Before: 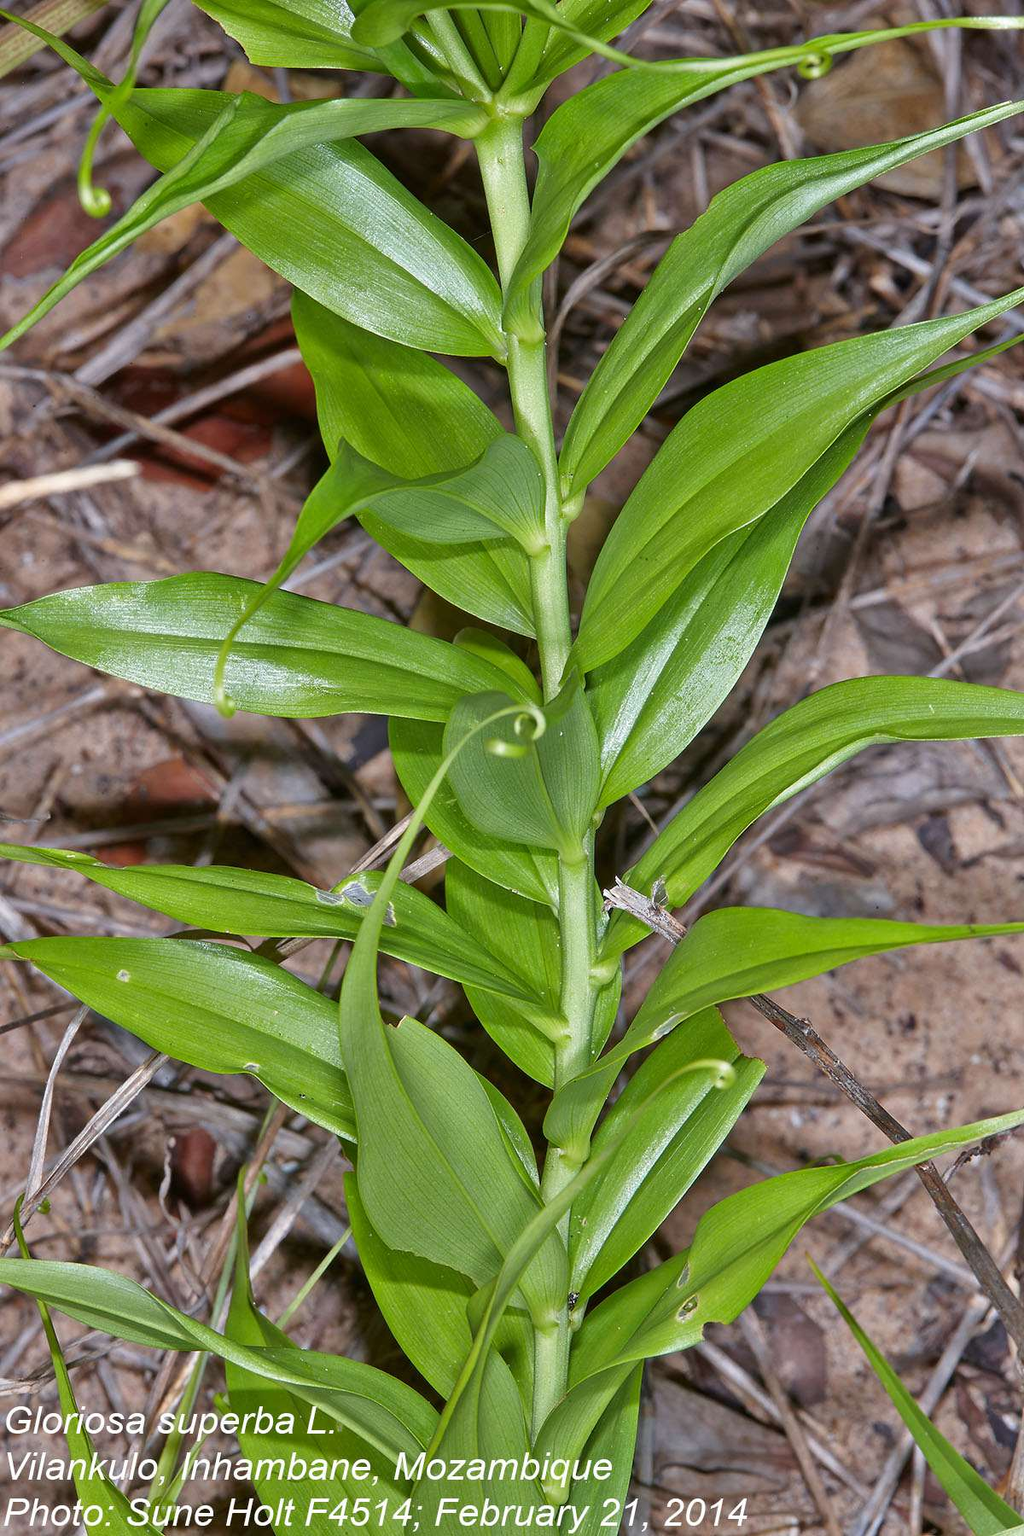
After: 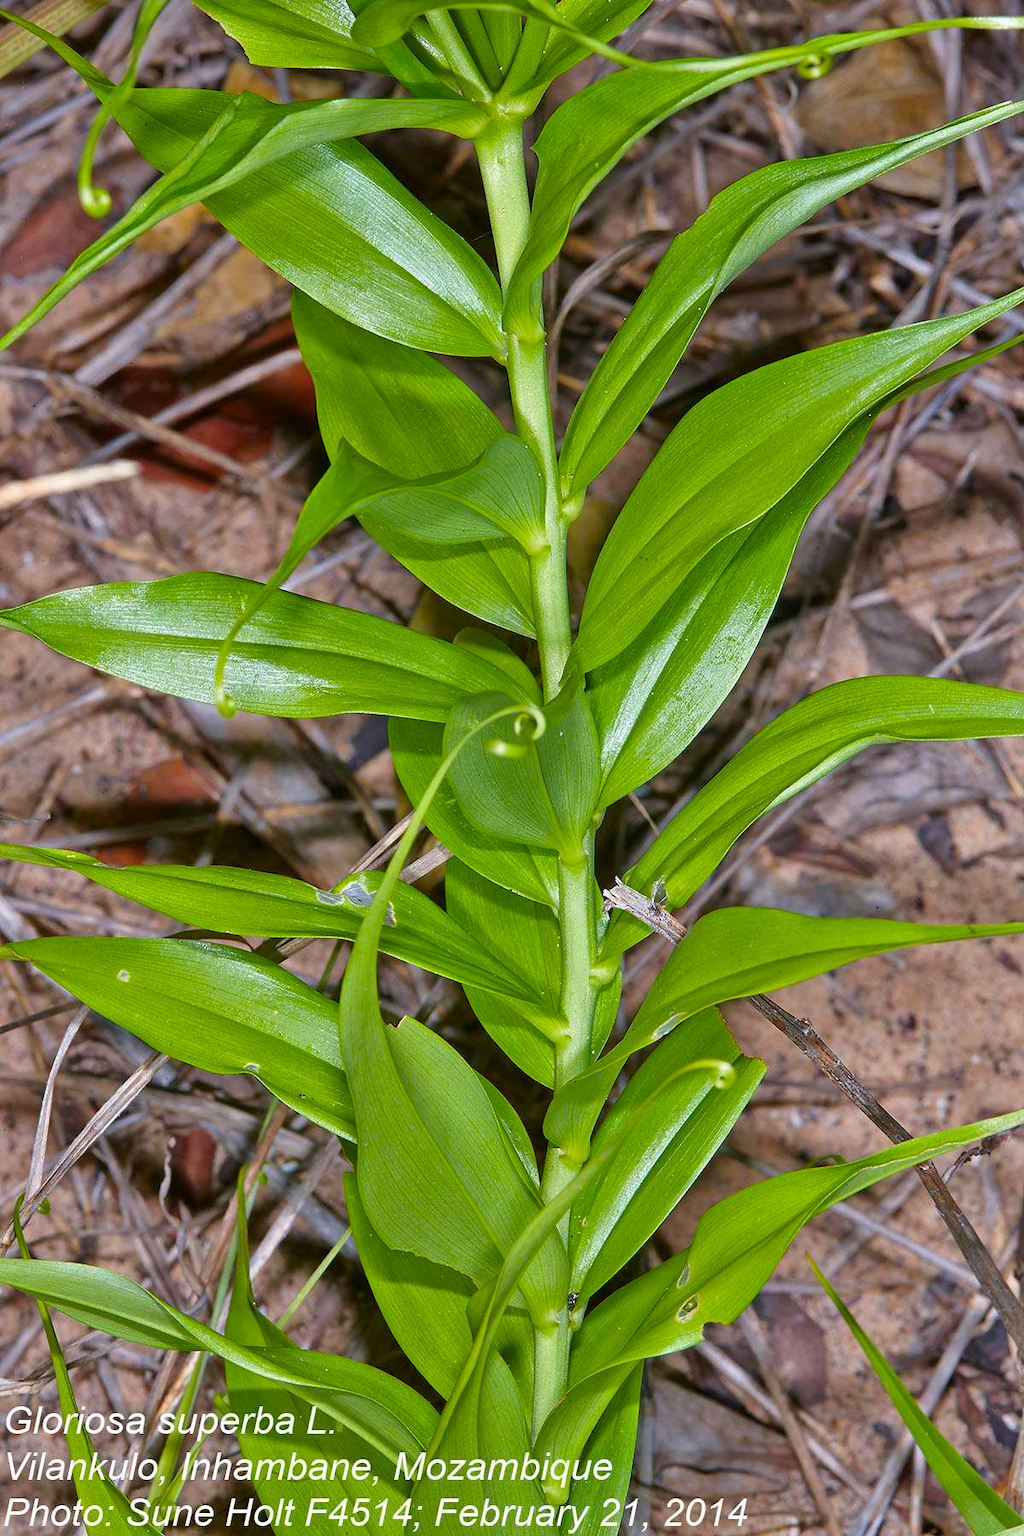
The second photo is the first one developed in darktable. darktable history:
color balance rgb: shadows lift › chroma 1.015%, shadows lift › hue 215.18°, linear chroma grading › global chroma 8.944%, perceptual saturation grading › global saturation 0.514%, global vibrance 40.284%
